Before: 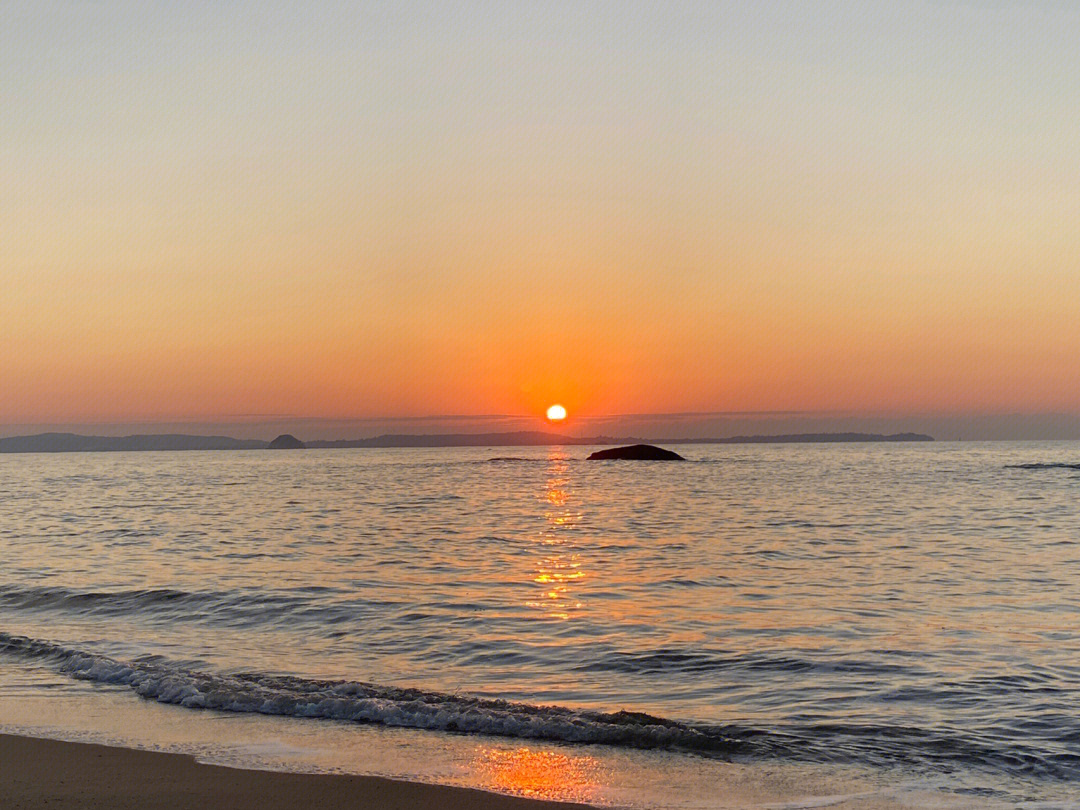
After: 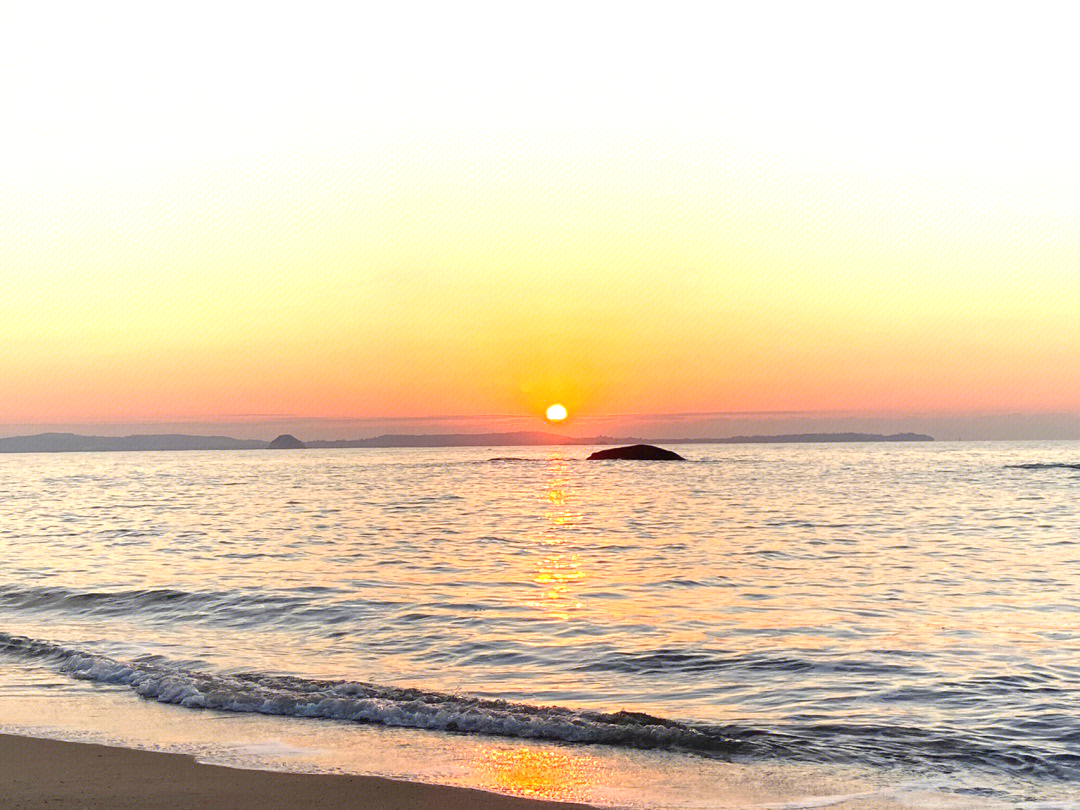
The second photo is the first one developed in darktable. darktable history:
exposure: black level correction 0, exposure 1.183 EV, compensate exposure bias true, compensate highlight preservation false
